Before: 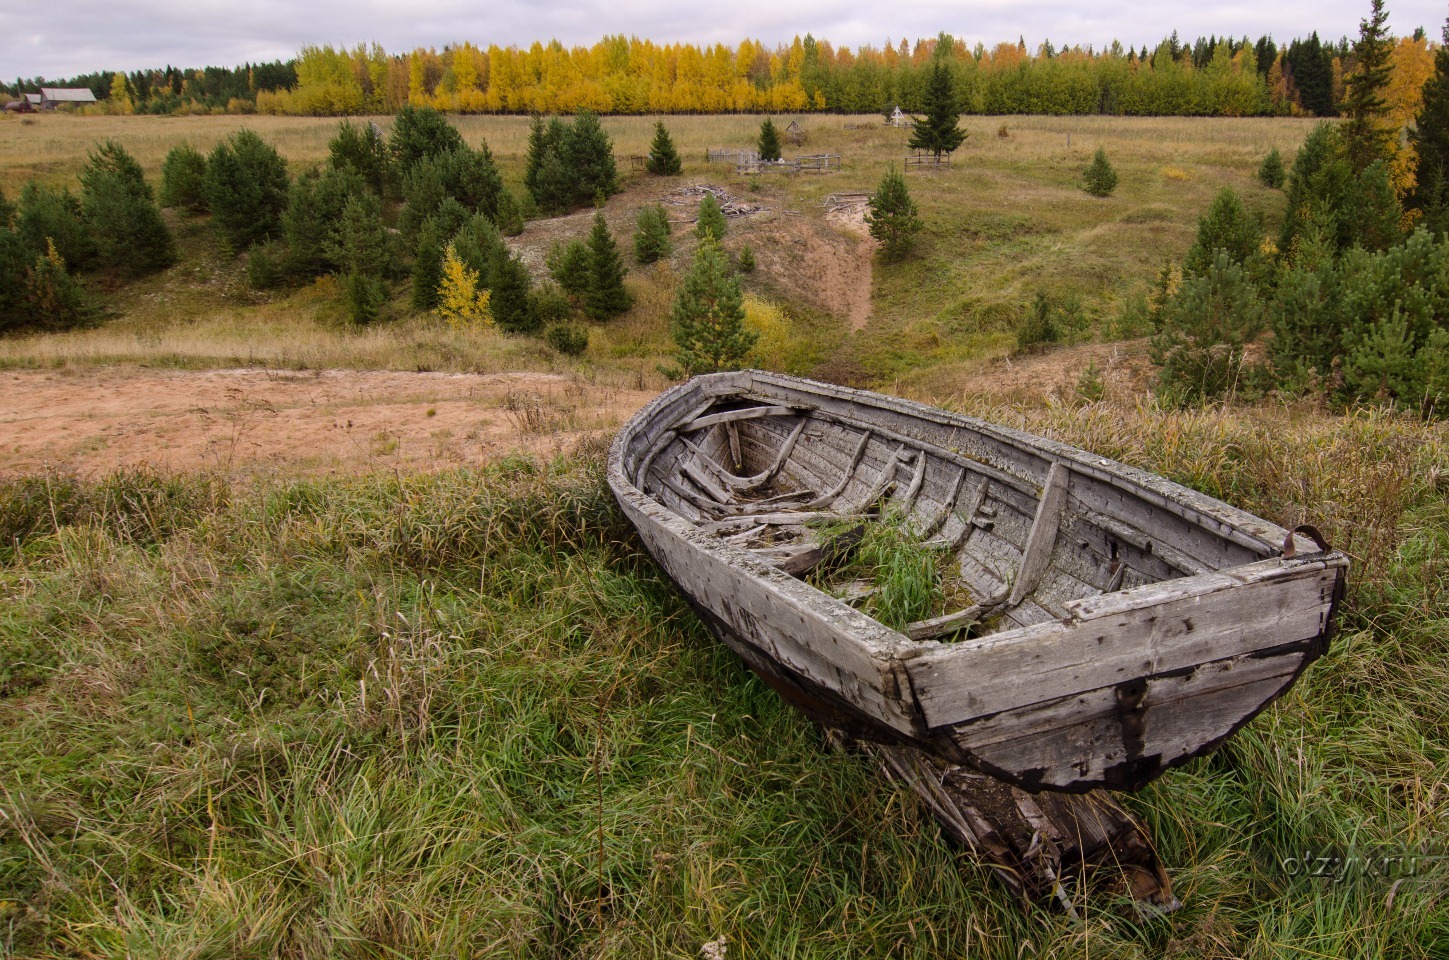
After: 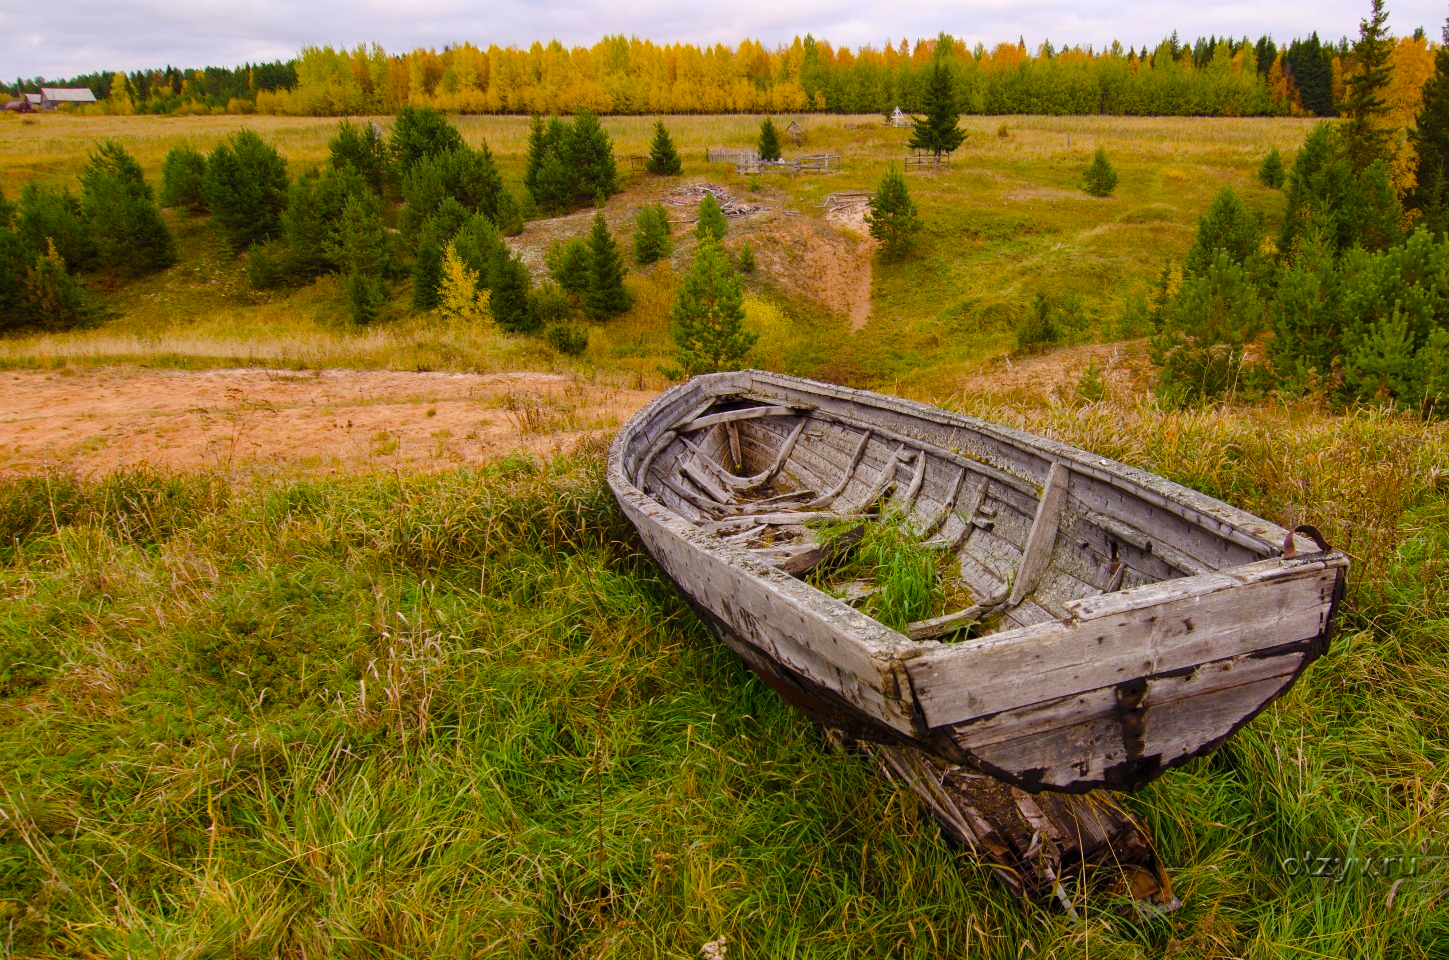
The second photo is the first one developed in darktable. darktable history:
contrast brightness saturation: contrast 0.031, brightness 0.057, saturation 0.127
color balance rgb: perceptual saturation grading › global saturation 39.4%, perceptual saturation grading › highlights -25.51%, perceptual saturation grading › mid-tones 35.018%, perceptual saturation grading › shadows 35.463%, global vibrance 11.217%
